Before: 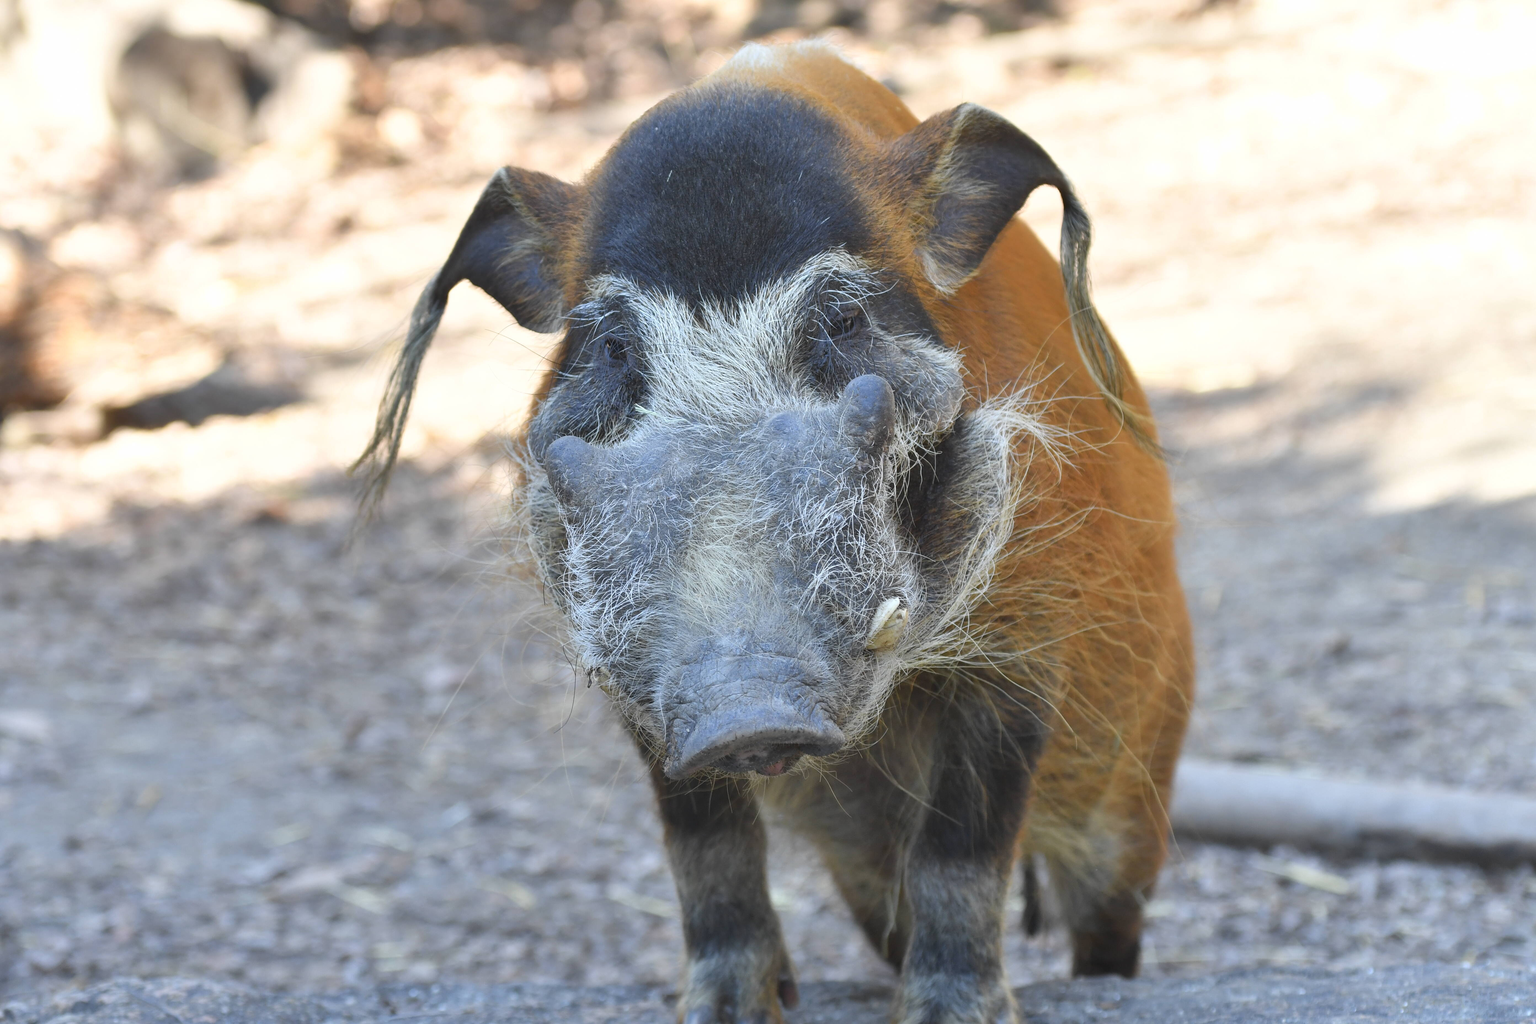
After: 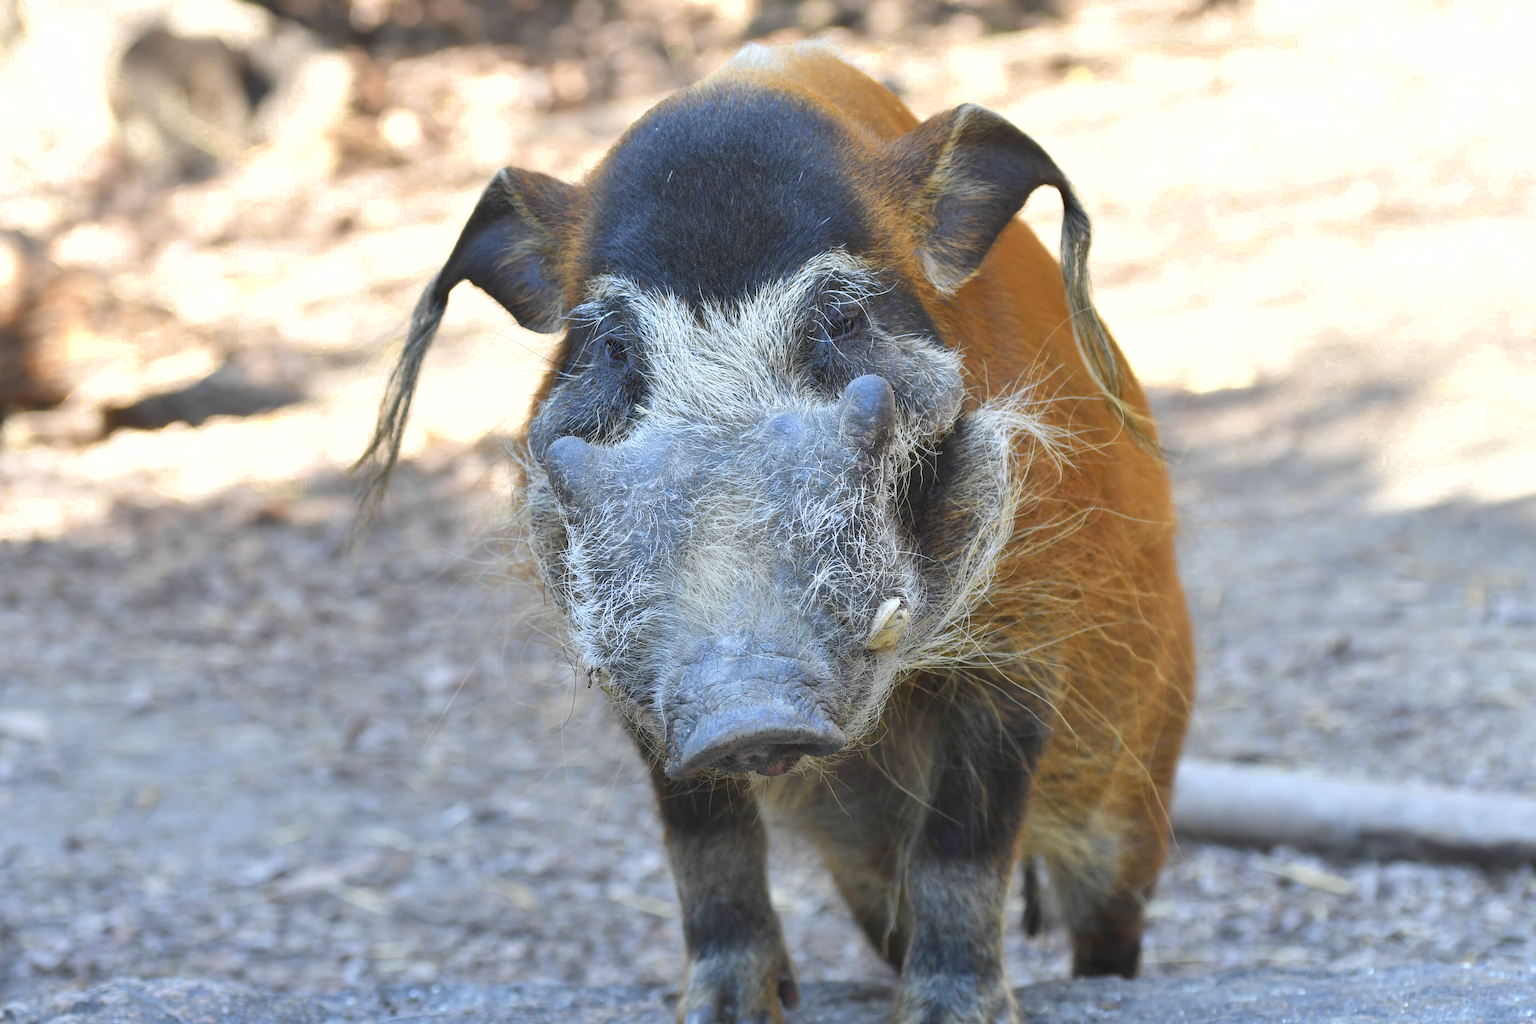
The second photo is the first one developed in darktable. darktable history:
color zones: curves: ch0 [(0, 0.485) (0.178, 0.476) (0.261, 0.623) (0.411, 0.403) (0.708, 0.603) (0.934, 0.412)]; ch1 [(0.003, 0.485) (0.149, 0.496) (0.229, 0.584) (0.326, 0.551) (0.484, 0.262) (0.757, 0.643)]
